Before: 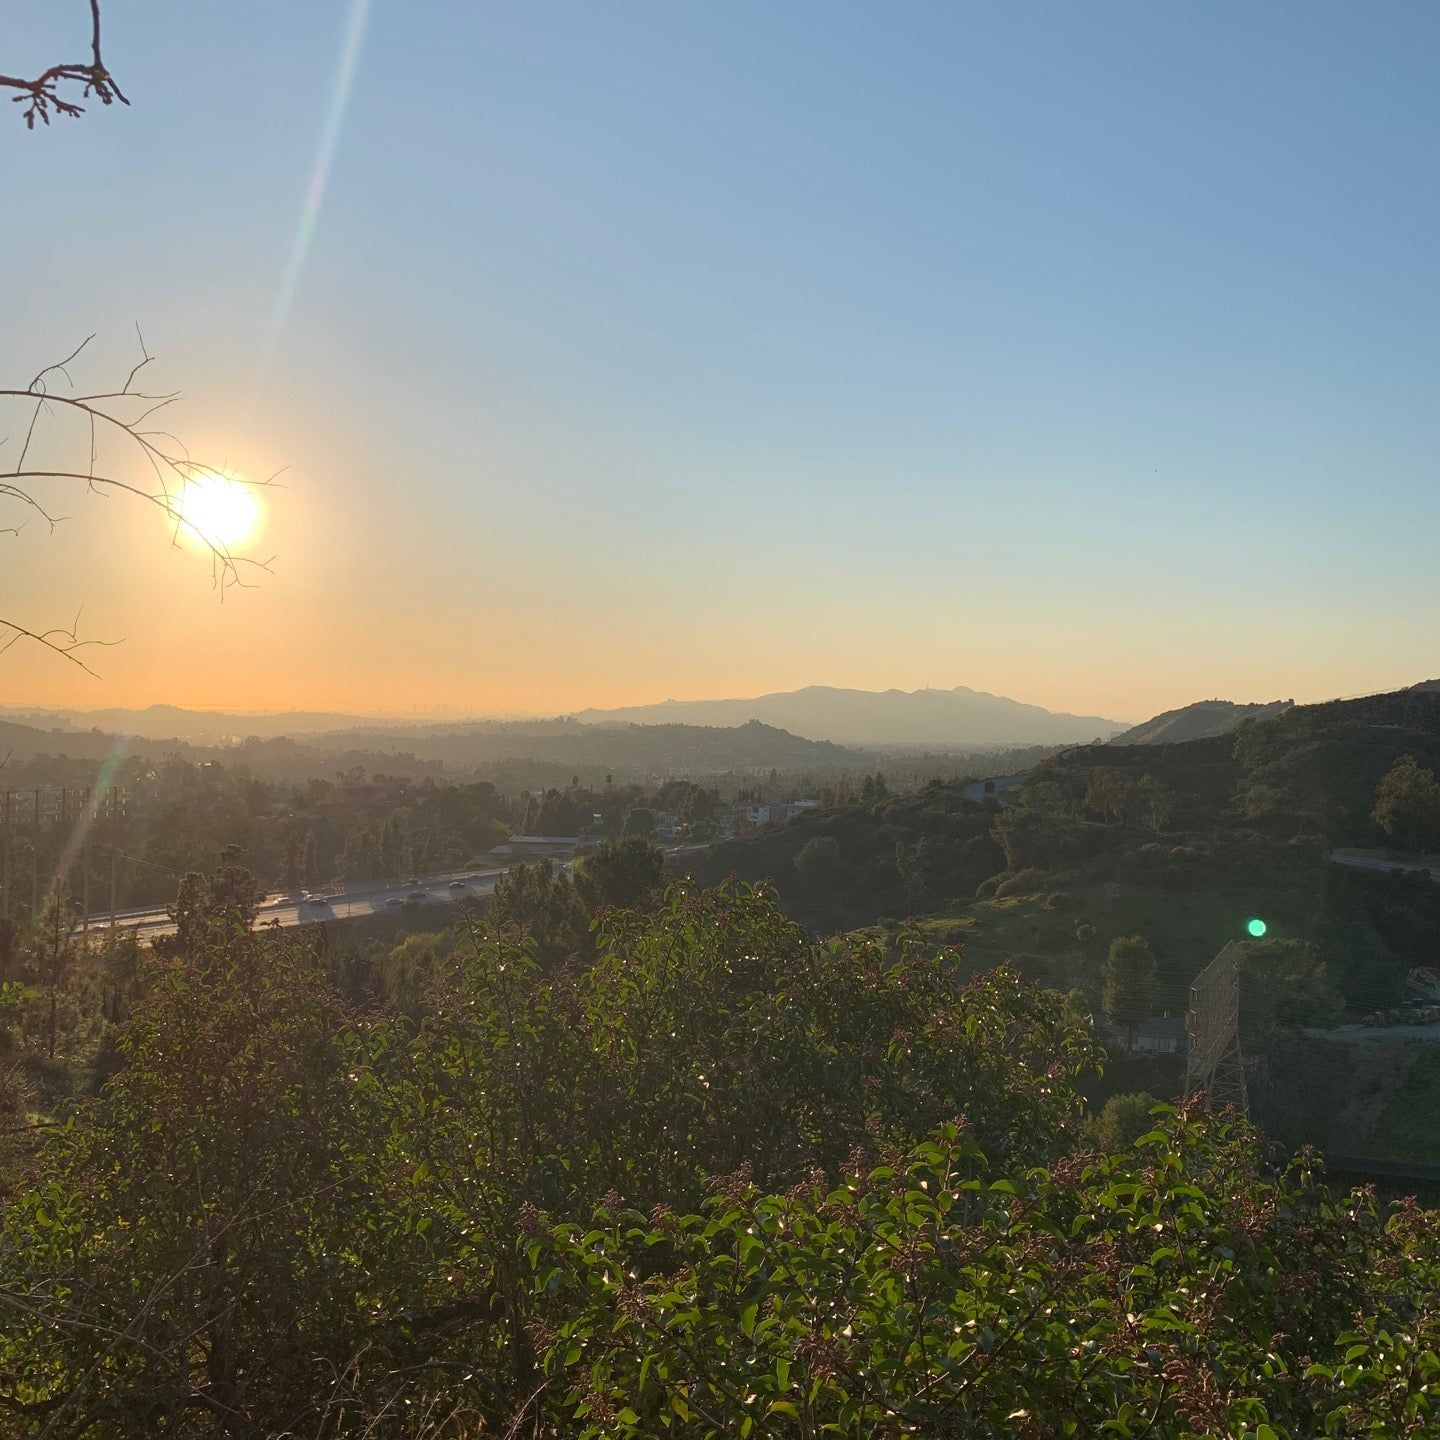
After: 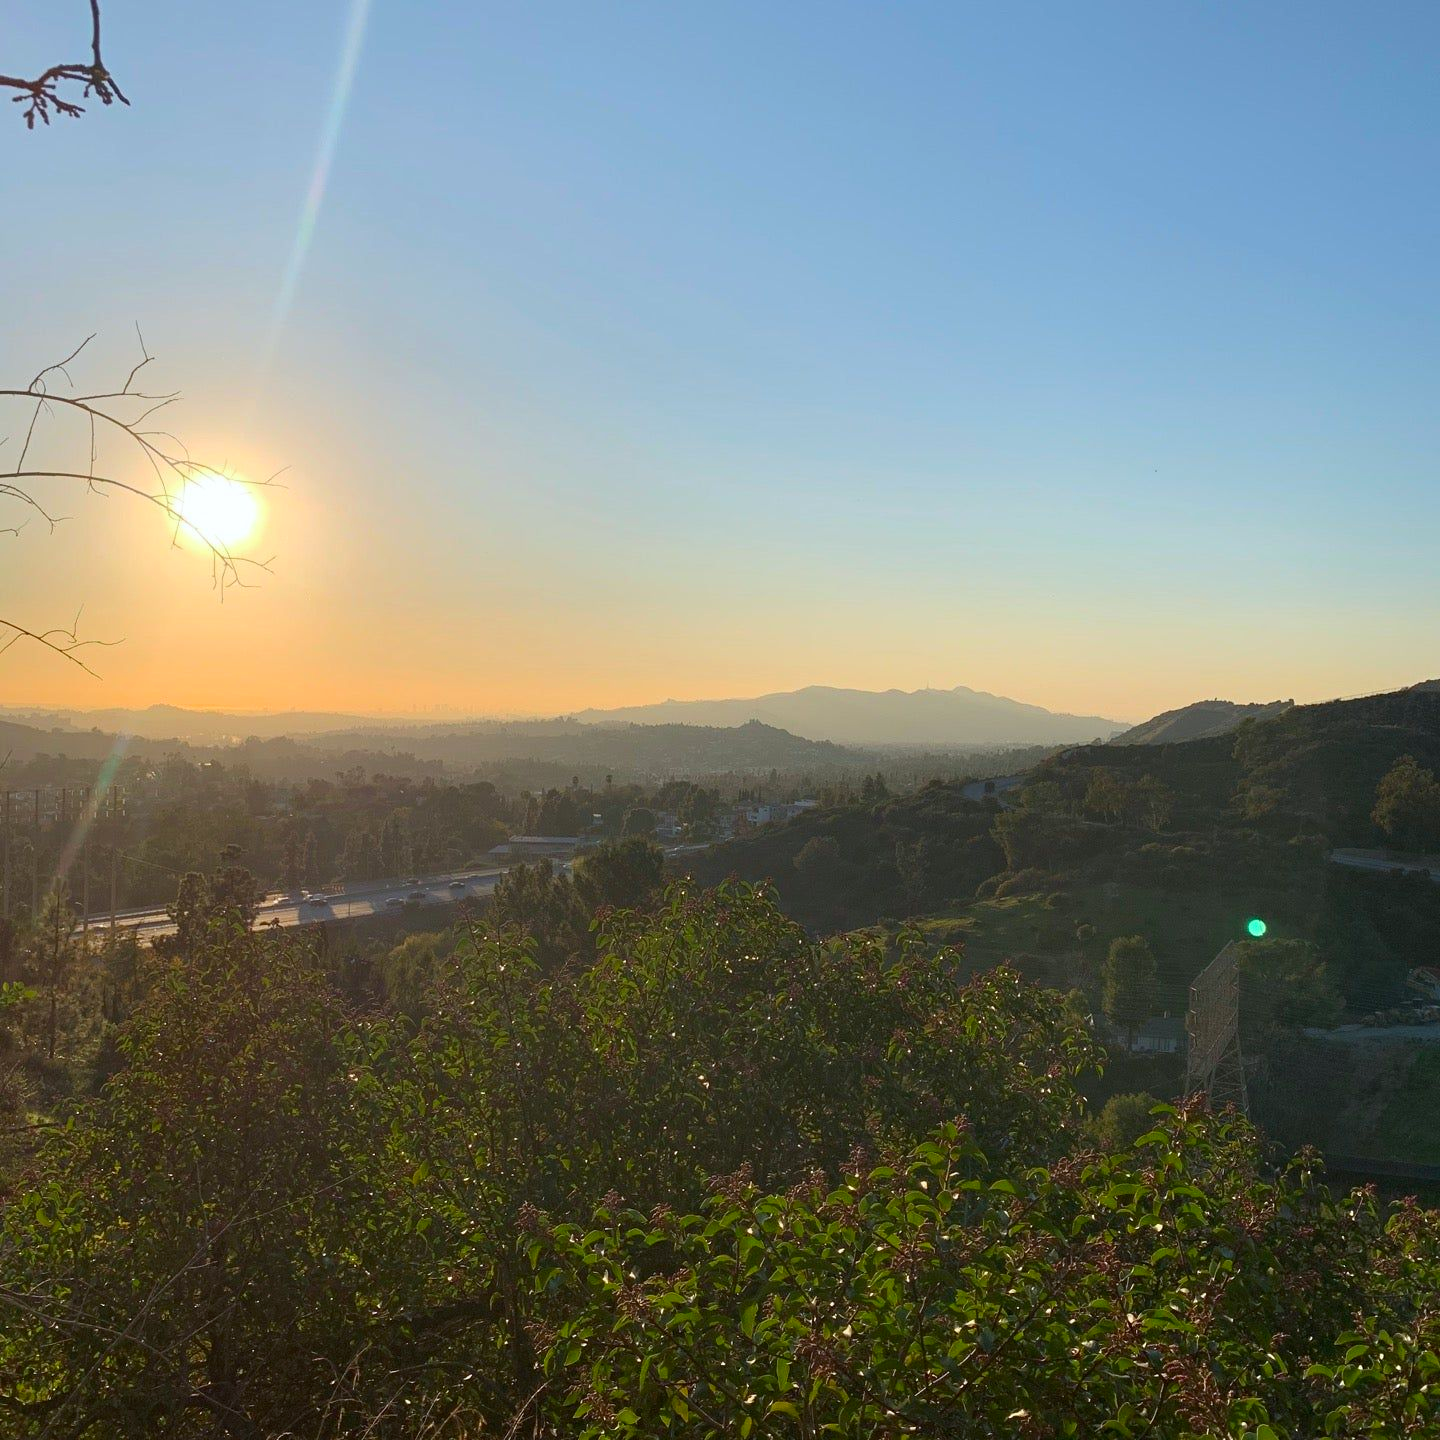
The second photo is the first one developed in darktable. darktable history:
contrast brightness saturation: contrast 0.08, saturation 0.2
white balance: red 0.982, blue 1.018
